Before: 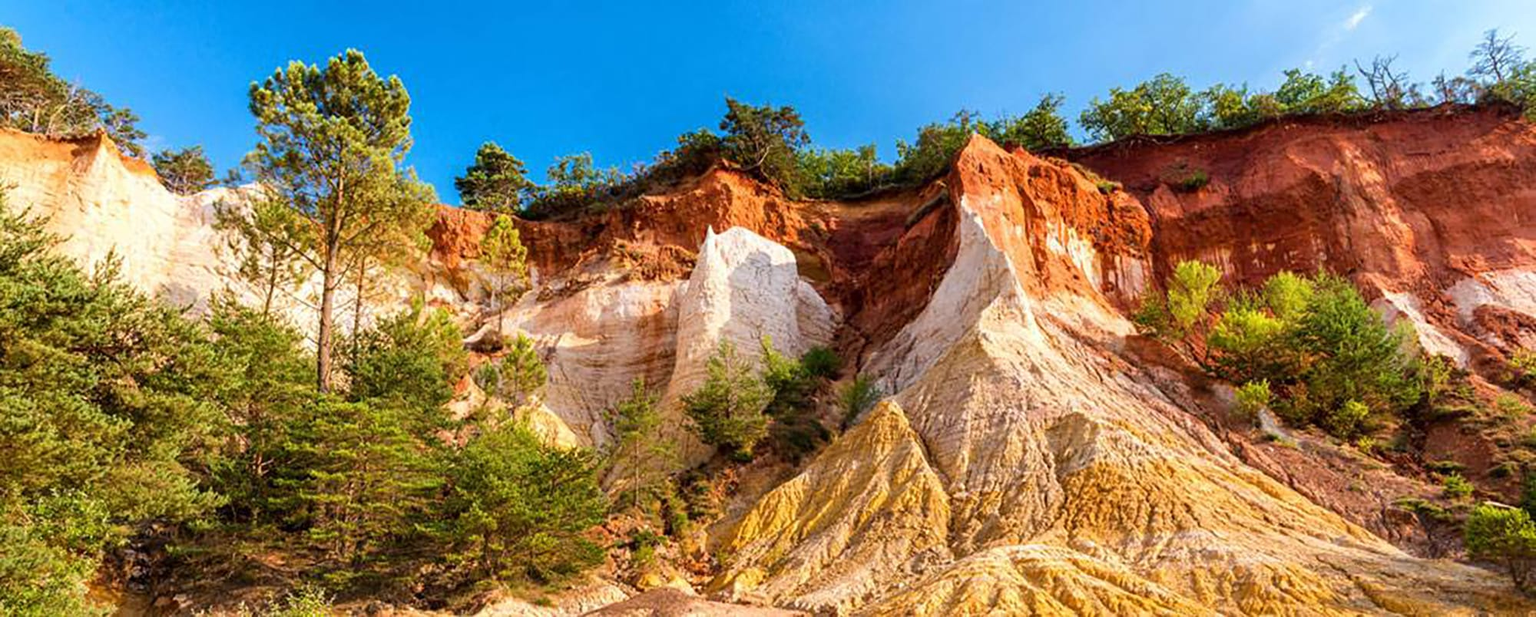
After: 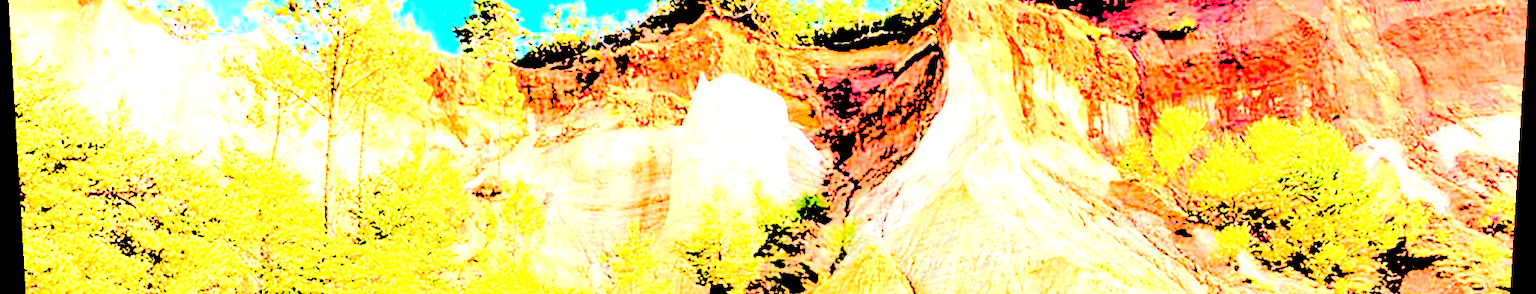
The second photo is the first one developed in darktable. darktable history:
levels: levels [0.246, 0.246, 0.506]
exposure: black level correction 0, exposure 1 EV, compensate exposure bias true, compensate highlight preservation false
crop and rotate: top 26.056%, bottom 25.543%
rotate and perspective: lens shift (vertical) 0.048, lens shift (horizontal) -0.024, automatic cropping off
